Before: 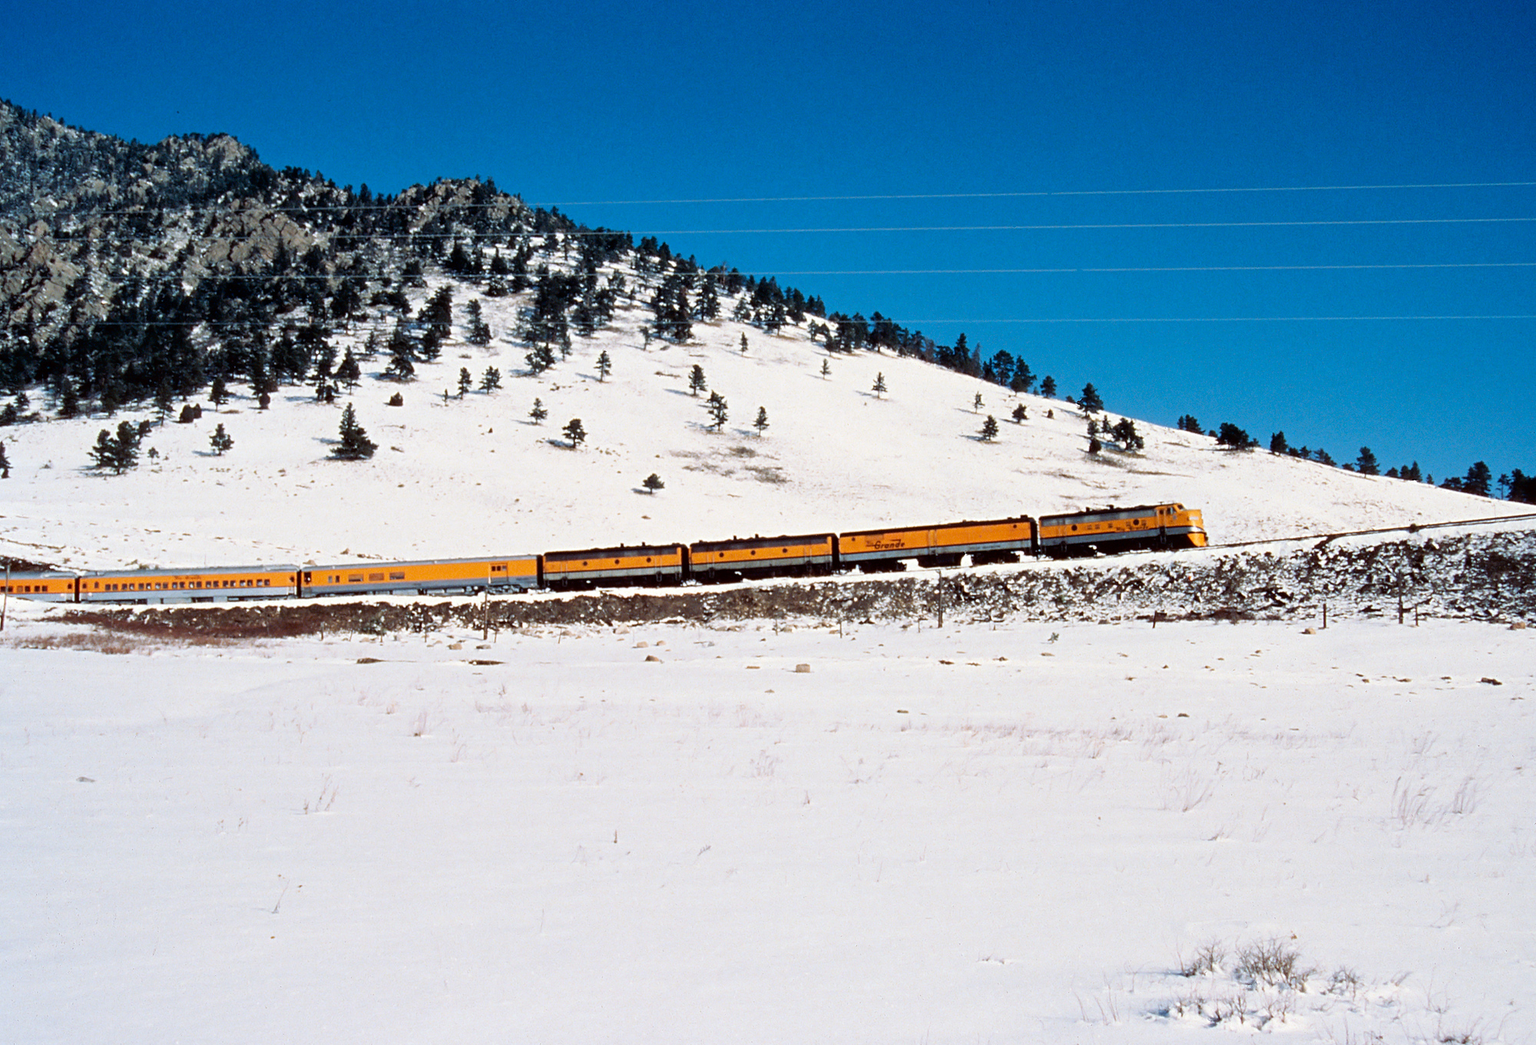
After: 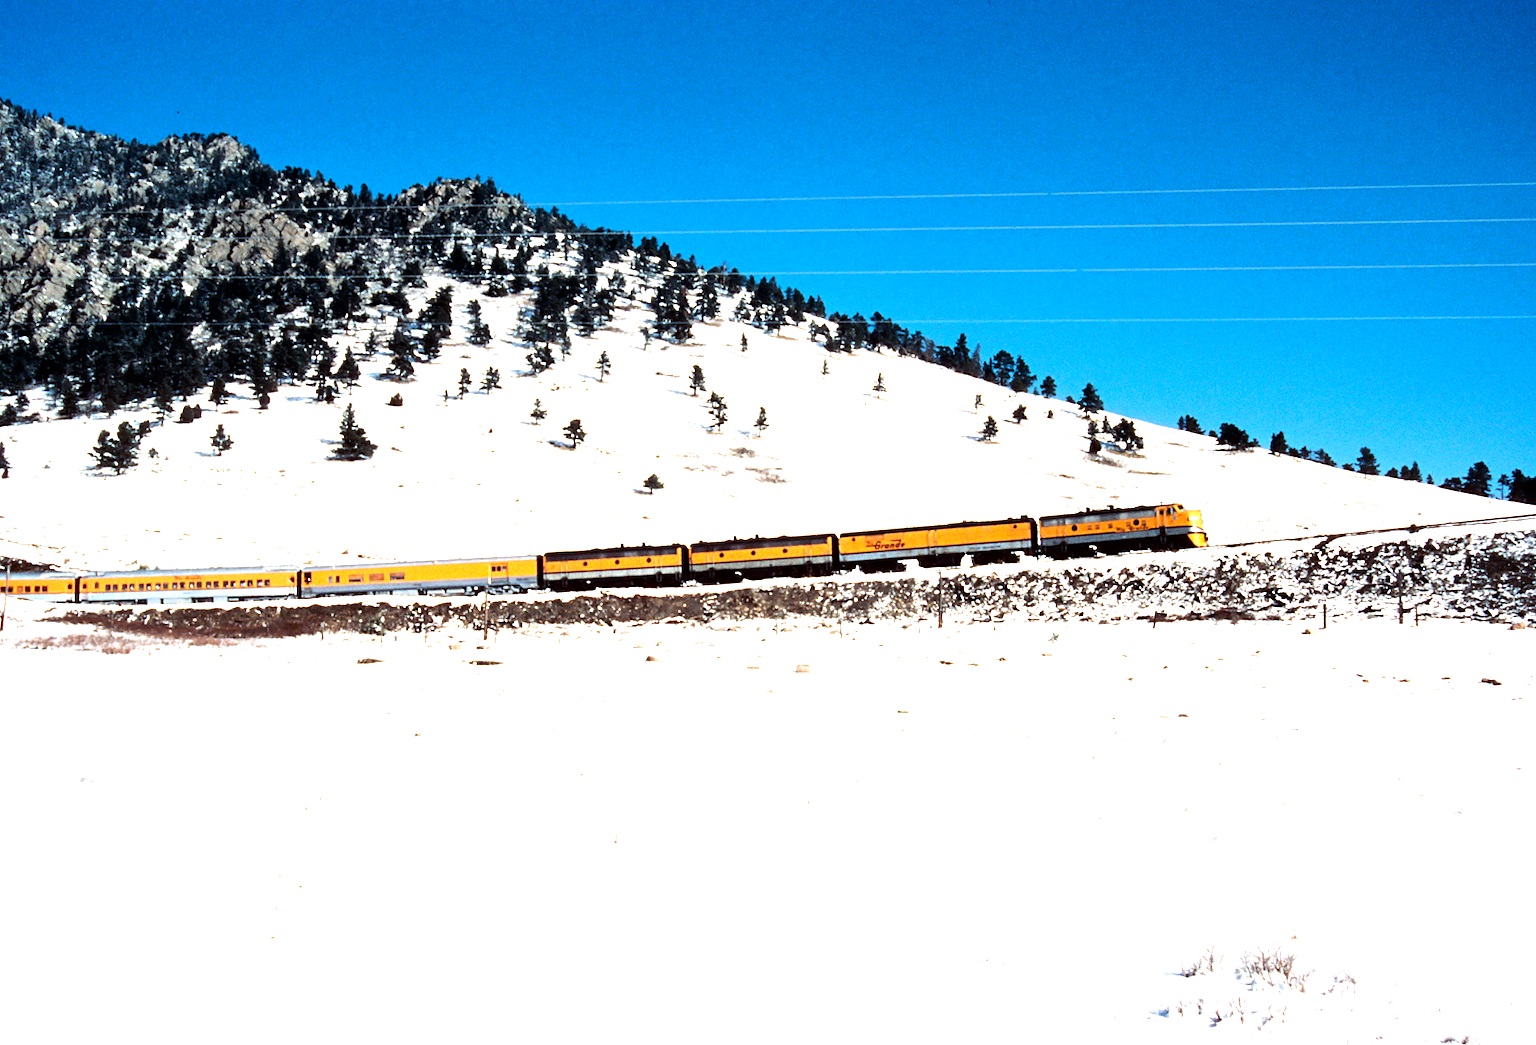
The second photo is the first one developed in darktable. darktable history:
exposure: black level correction 0.001, exposure 0.499 EV, compensate highlight preservation false
tone equalizer: -8 EV -0.737 EV, -7 EV -0.692 EV, -6 EV -0.594 EV, -5 EV -0.382 EV, -3 EV 0.384 EV, -2 EV 0.6 EV, -1 EV 0.683 EV, +0 EV 0.764 EV, edges refinement/feathering 500, mask exposure compensation -1.57 EV, preserve details no
